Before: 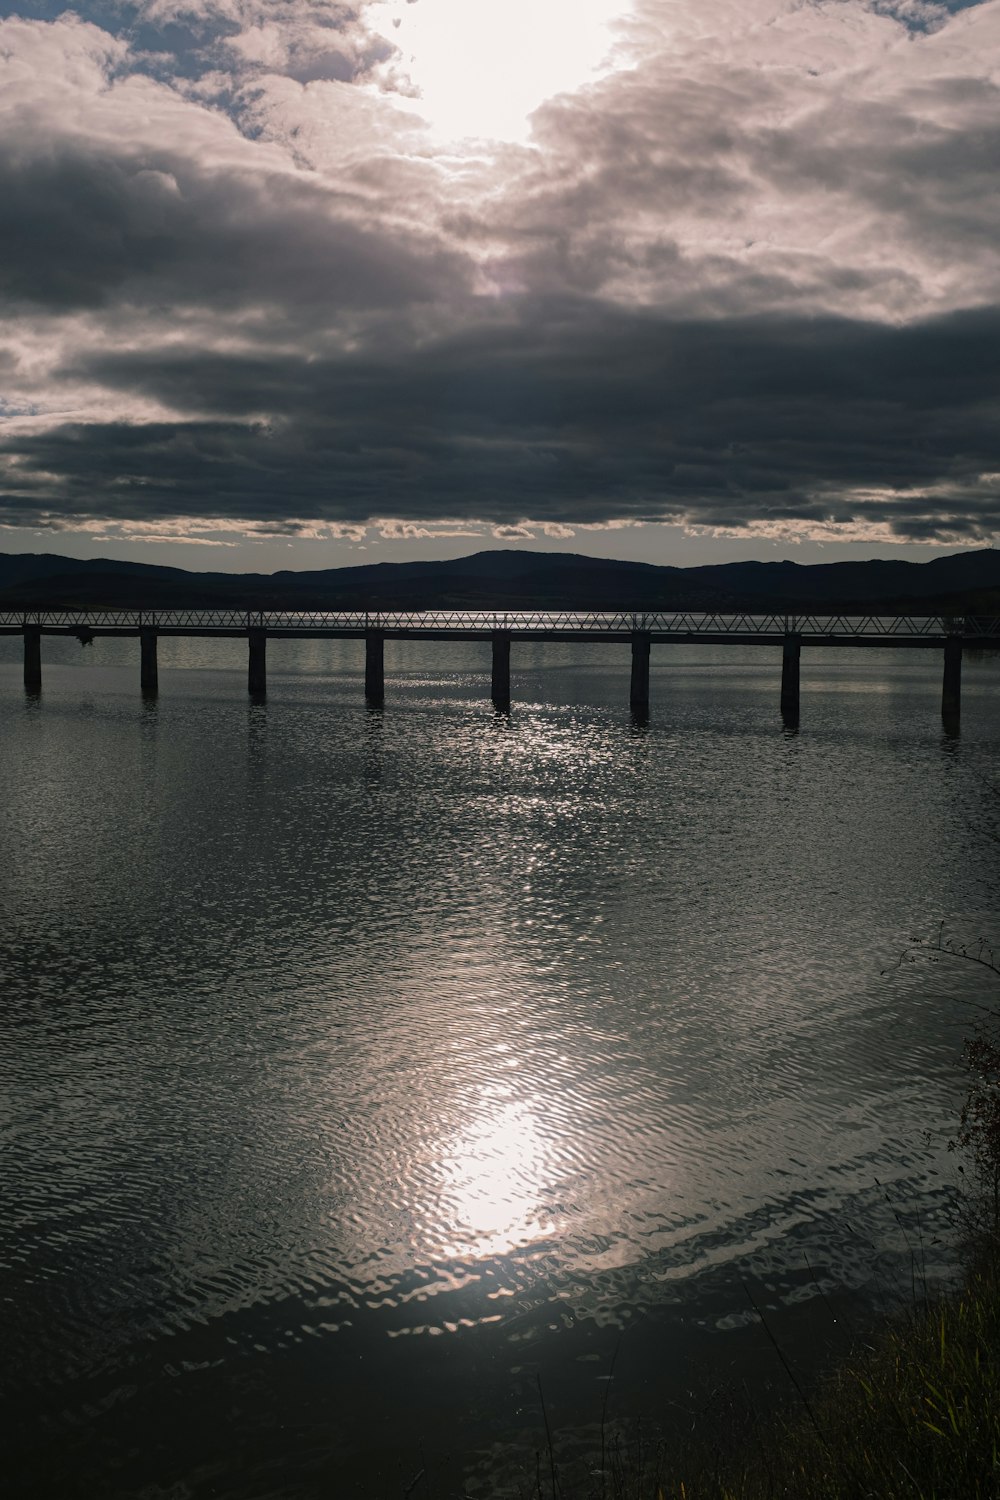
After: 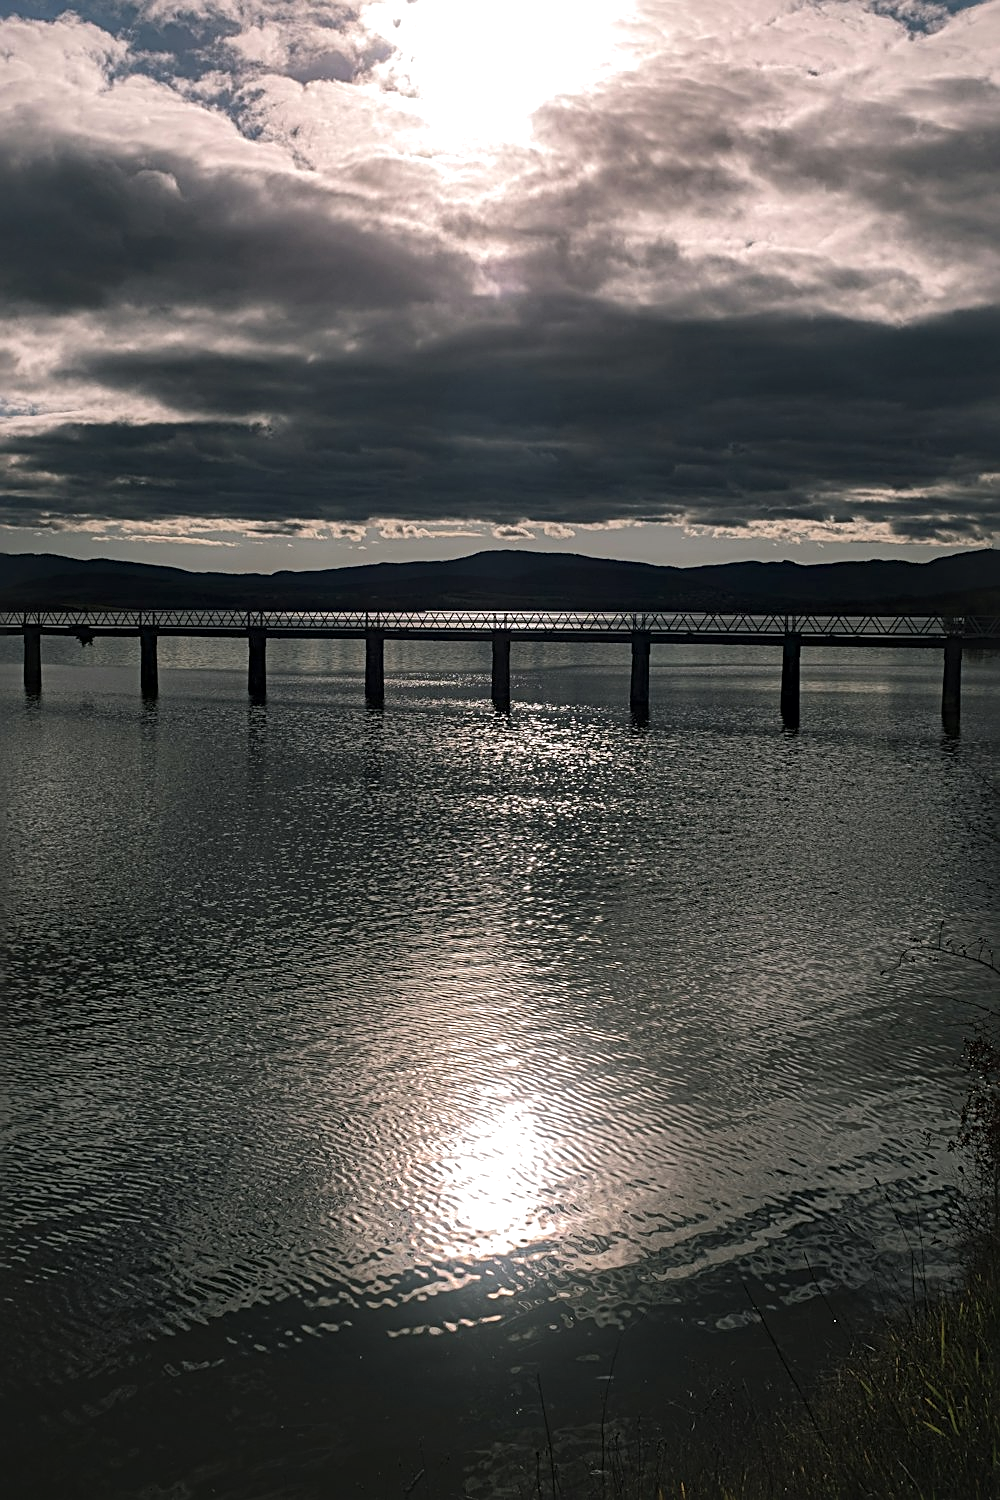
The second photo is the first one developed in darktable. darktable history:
exposure: black level correction -0.004, exposure 0.05 EV, compensate highlight preservation false
local contrast: mode bilateral grid, contrast 25, coarseness 60, detail 152%, midtone range 0.2
sharpen: radius 2.534, amount 0.626
tone equalizer: -8 EV -0.001 EV, -7 EV 0.001 EV, -6 EV -0.004 EV, -5 EV -0.014 EV, -4 EV -0.063 EV, -3 EV -0.218 EV, -2 EV -0.259 EV, -1 EV 0.095 EV, +0 EV 0.326 EV
